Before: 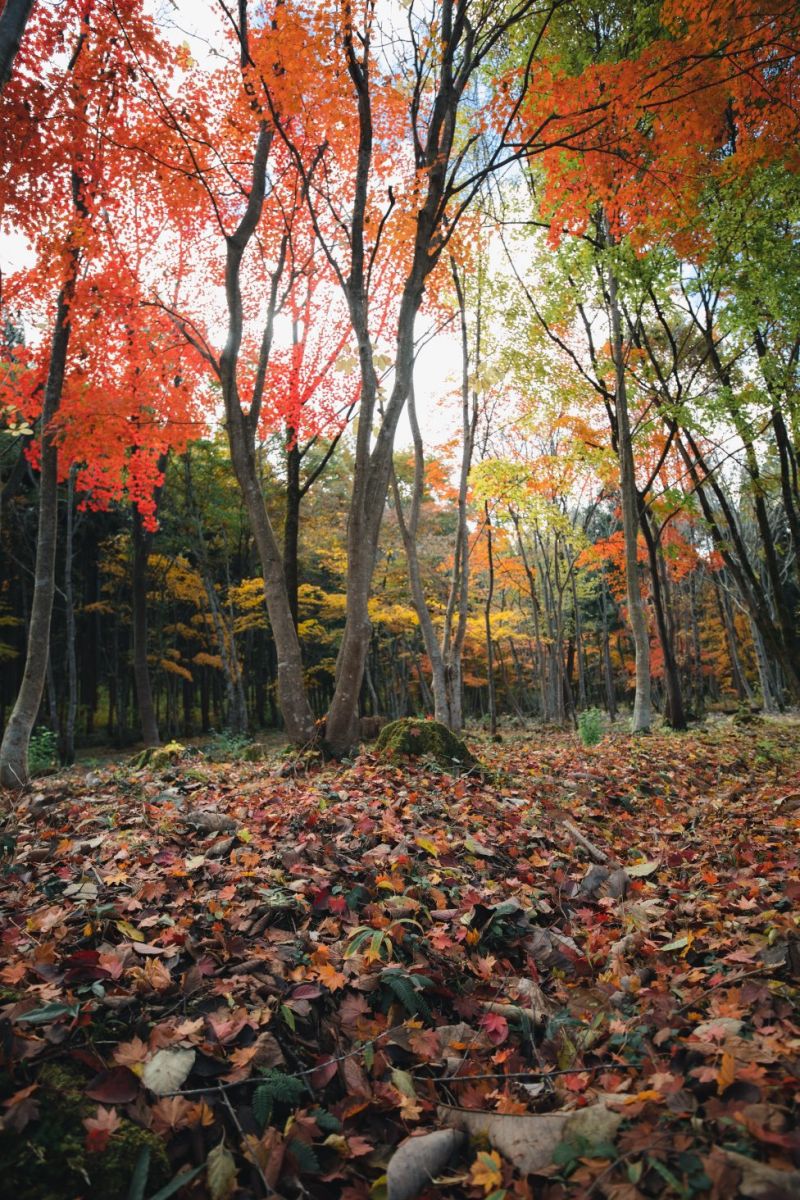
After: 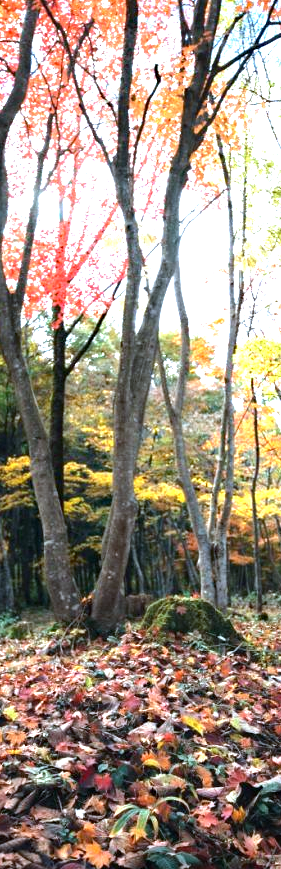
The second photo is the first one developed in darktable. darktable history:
crop and rotate: left 29.476%, top 10.214%, right 35.32%, bottom 17.333%
tone equalizer: -8 EV -0.417 EV, -7 EV -0.389 EV, -6 EV -0.333 EV, -5 EV -0.222 EV, -3 EV 0.222 EV, -2 EV 0.333 EV, -1 EV 0.389 EV, +0 EV 0.417 EV, edges refinement/feathering 500, mask exposure compensation -1.57 EV, preserve details no
base curve: curves: ch0 [(0, 0) (0.74, 0.67) (1, 1)]
exposure: black level correction 0.001, exposure 0.955 EV, compensate exposure bias true, compensate highlight preservation false
haze removal: strength 0.29, distance 0.25, compatibility mode true, adaptive false
color calibration: illuminant F (fluorescent), F source F9 (Cool White Deluxe 4150 K) – high CRI, x 0.374, y 0.373, temperature 4158.34 K
white balance: red 1.009, blue 1.027
